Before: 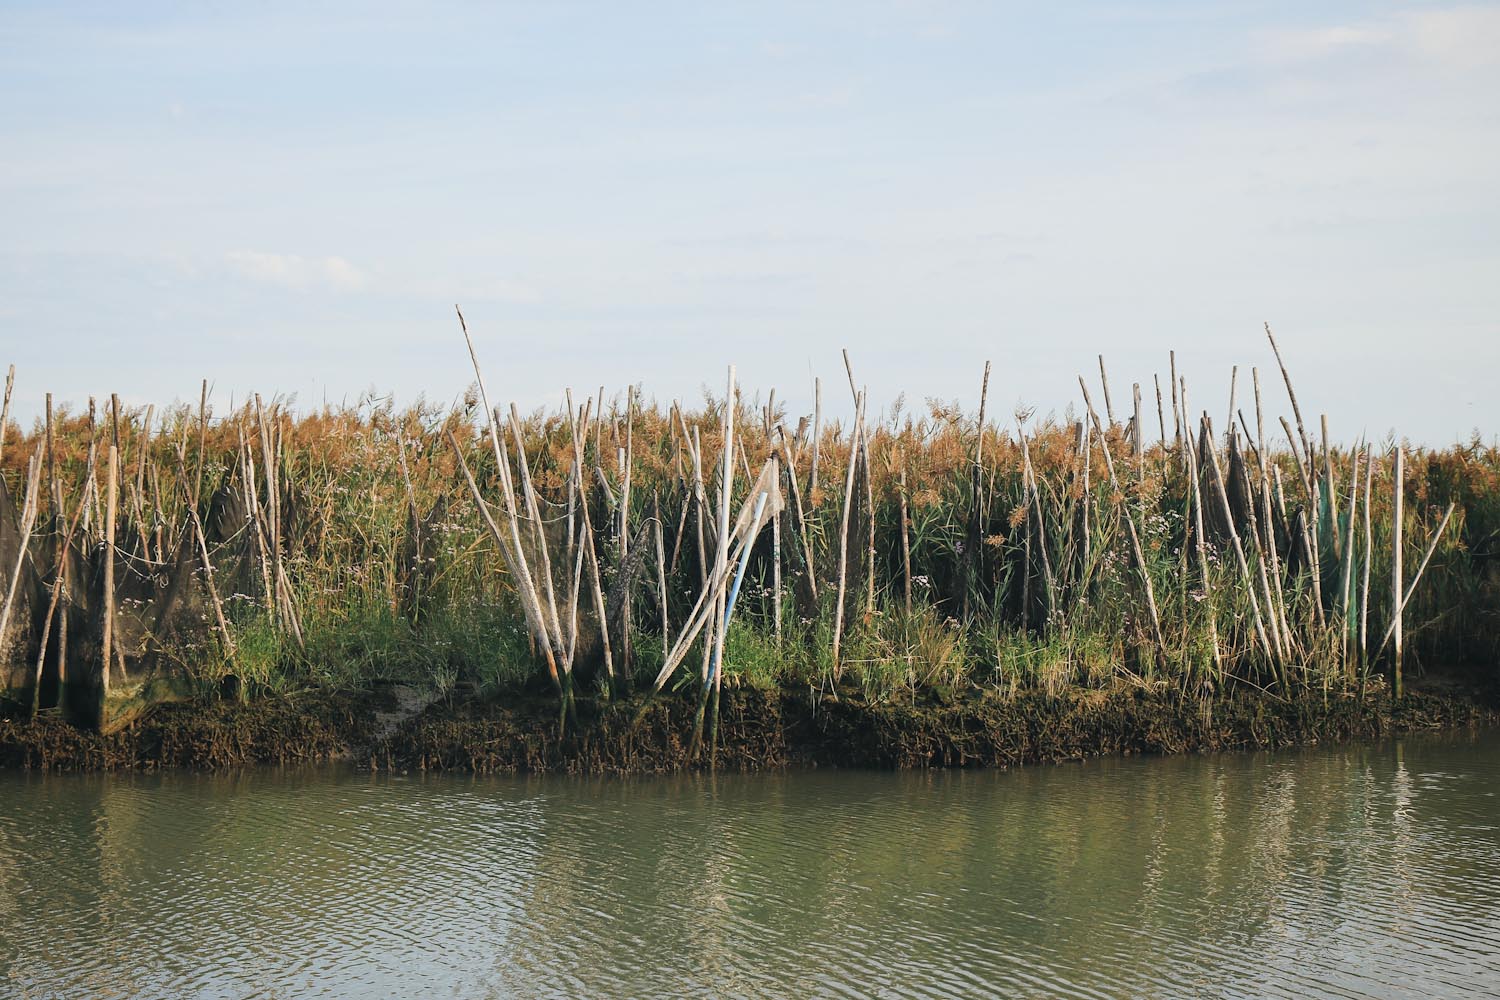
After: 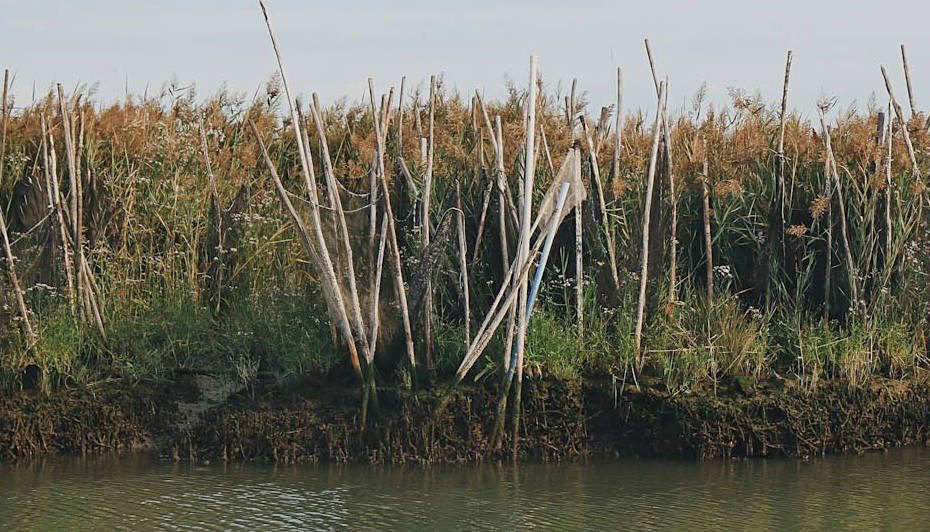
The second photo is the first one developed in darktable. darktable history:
tone equalizer: -8 EV 0.22 EV, -7 EV 0.394 EV, -6 EV 0.408 EV, -5 EV 0.22 EV, -3 EV -0.256 EV, -2 EV -0.409 EV, -1 EV -0.409 EV, +0 EV -0.234 EV
sharpen: amount 0.212
crop: left 13.208%, top 31.082%, right 24.767%, bottom 15.702%
contrast brightness saturation: saturation -0.054
